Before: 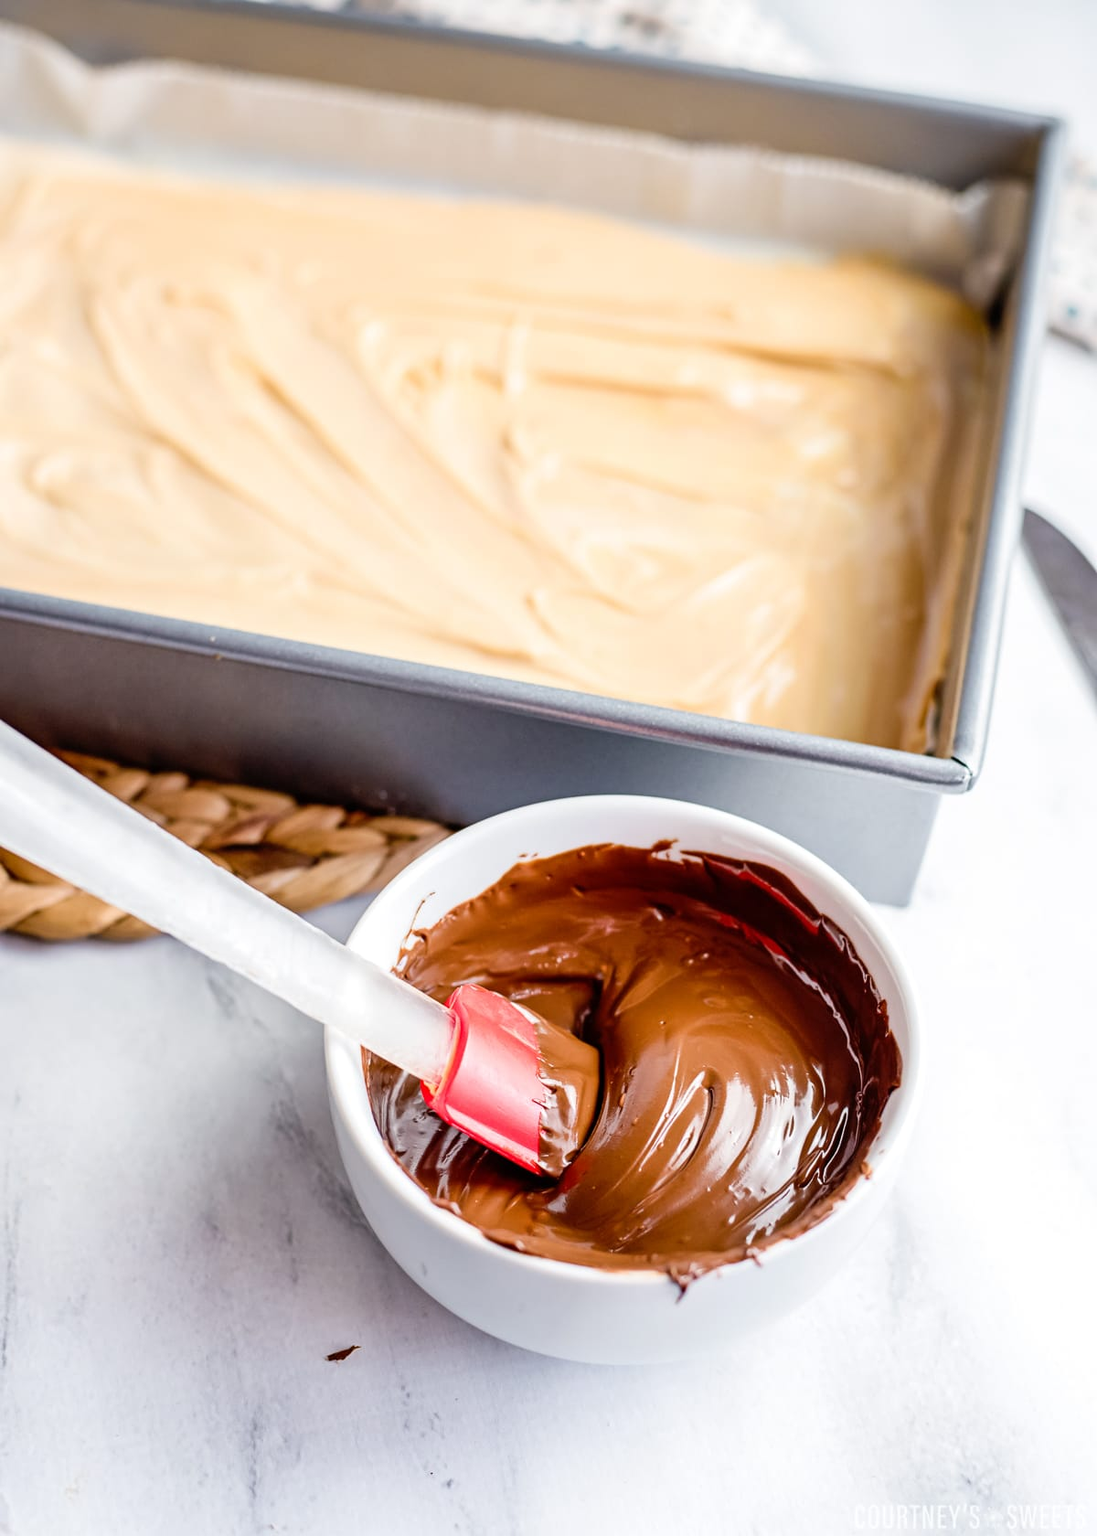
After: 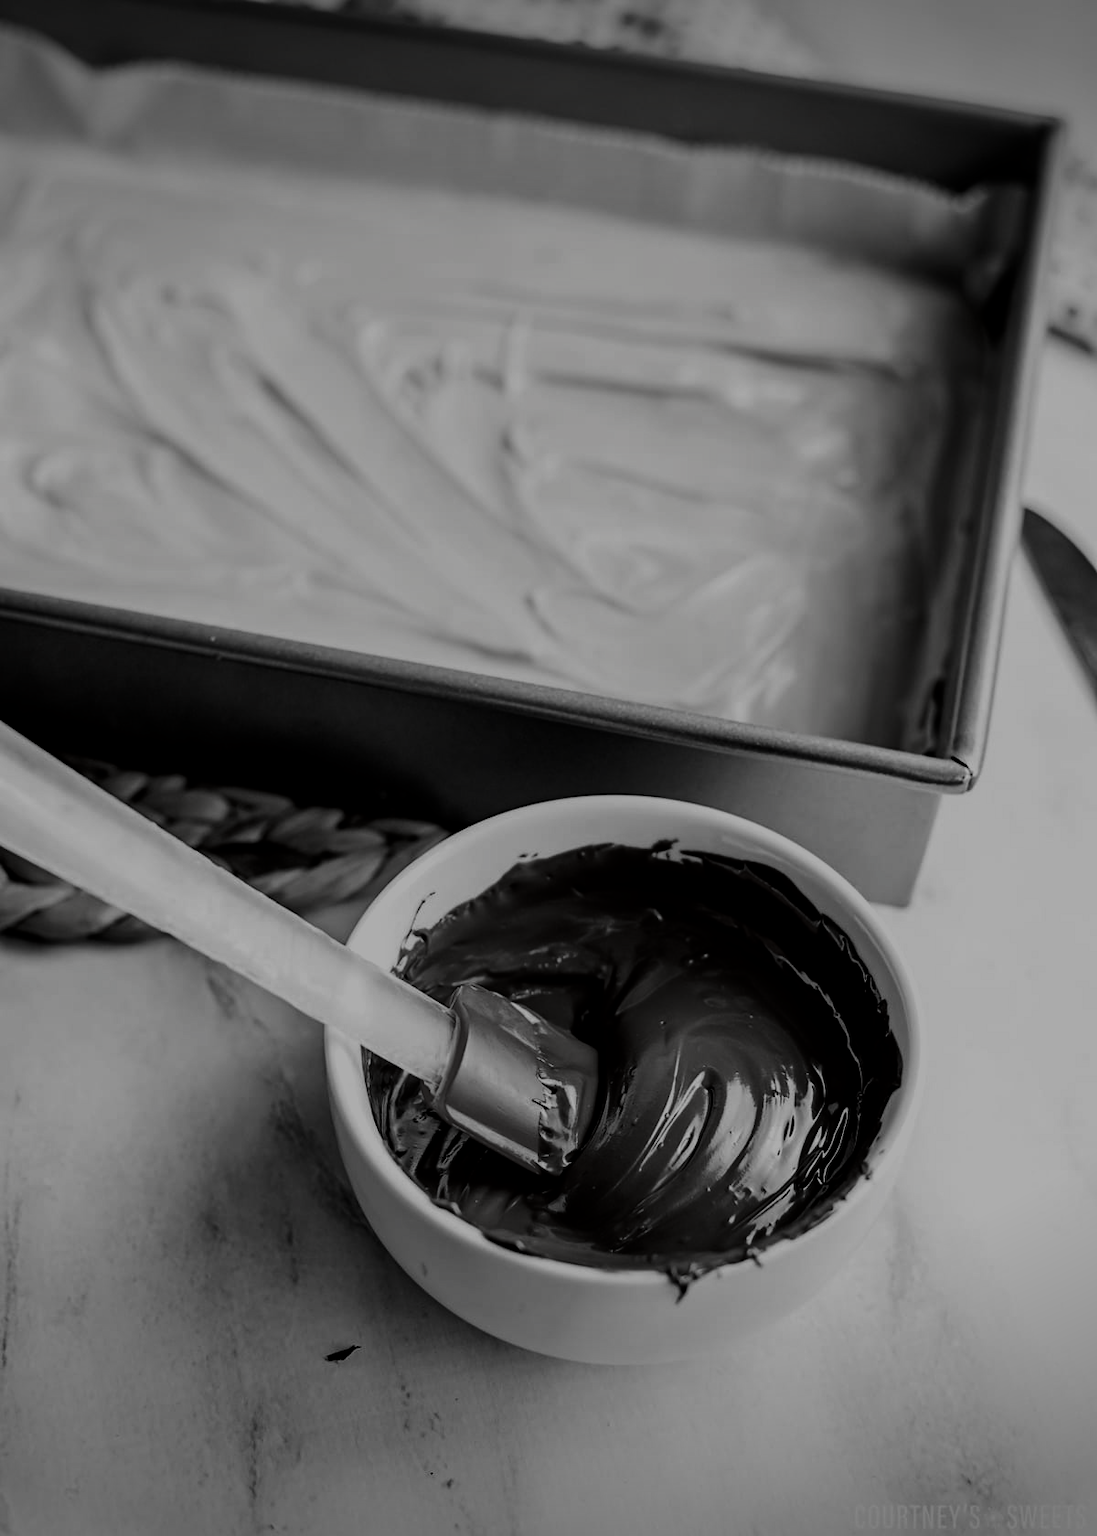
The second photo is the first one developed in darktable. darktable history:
exposure: exposure -0.042 EV, compensate highlight preservation false
vignetting: fall-off start 100.38%, width/height ratio 1.307, unbound false
contrast brightness saturation: contrast 0.021, brightness -0.986, saturation -0.988
filmic rgb: black relative exposure -5.15 EV, white relative exposure 3.95 EV, hardness 2.9, contrast 1.201
